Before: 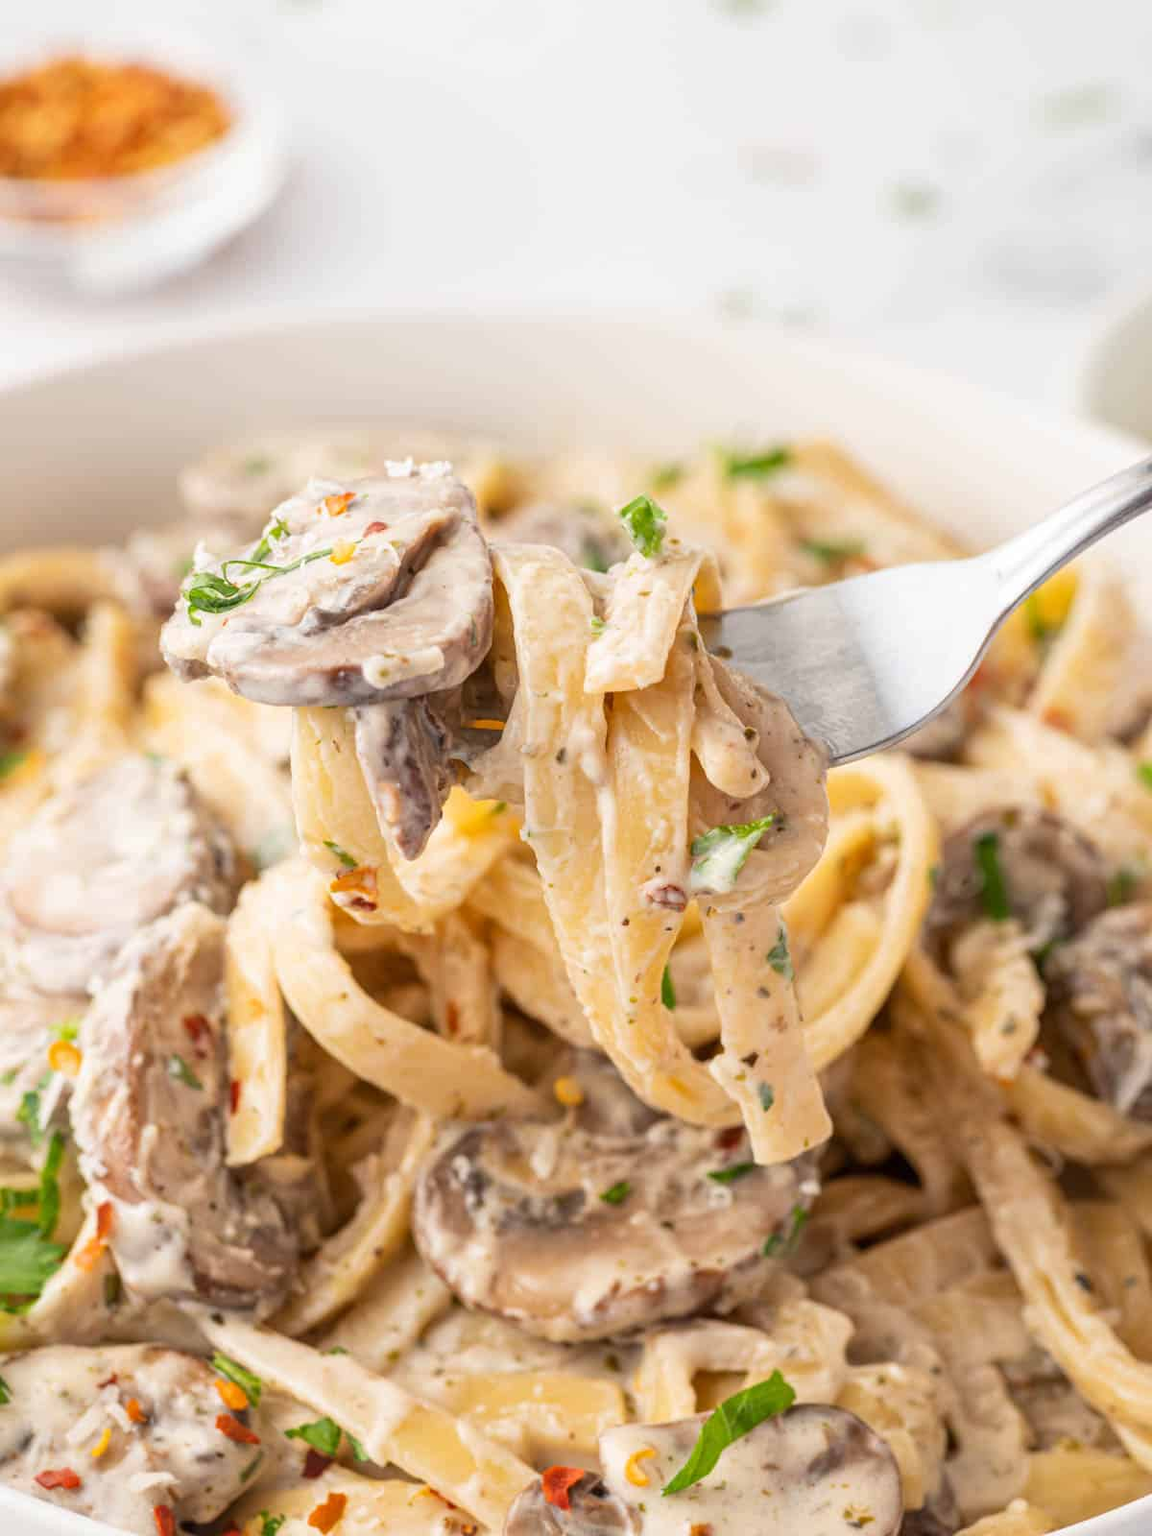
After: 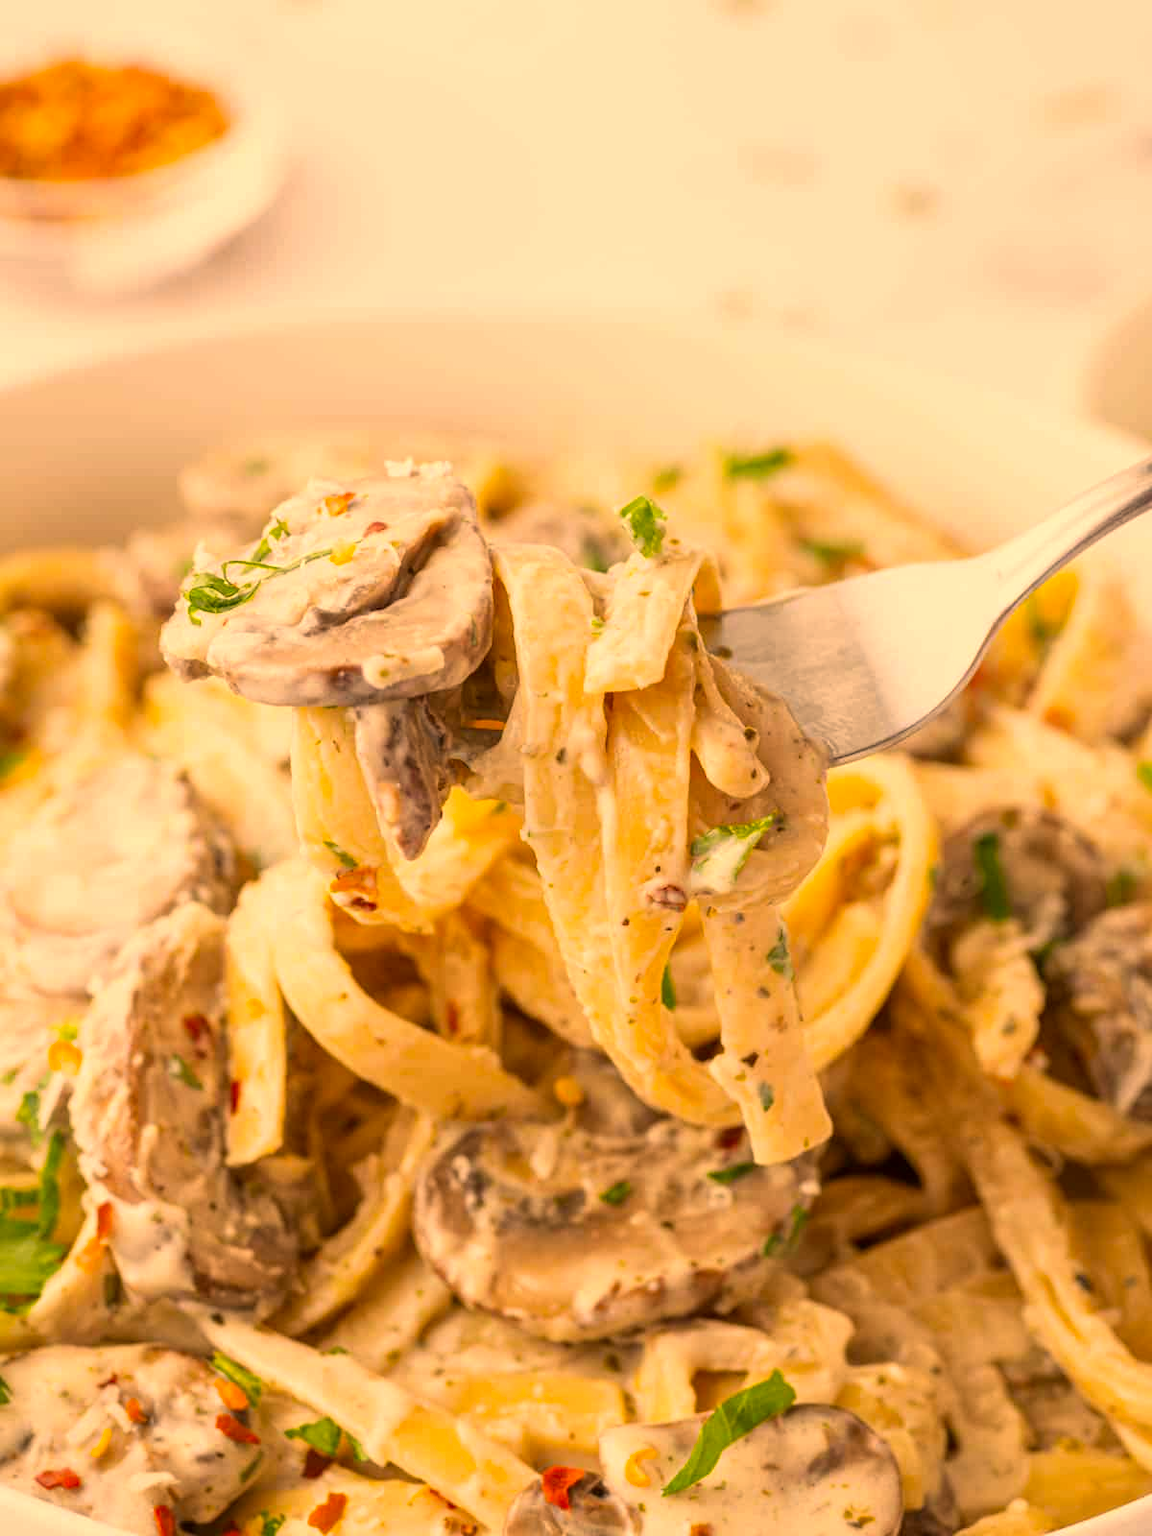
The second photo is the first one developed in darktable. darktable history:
color correction: highlights a* 17.91, highlights b* 35.43, shadows a* 1.35, shadows b* 5.85, saturation 1.01
